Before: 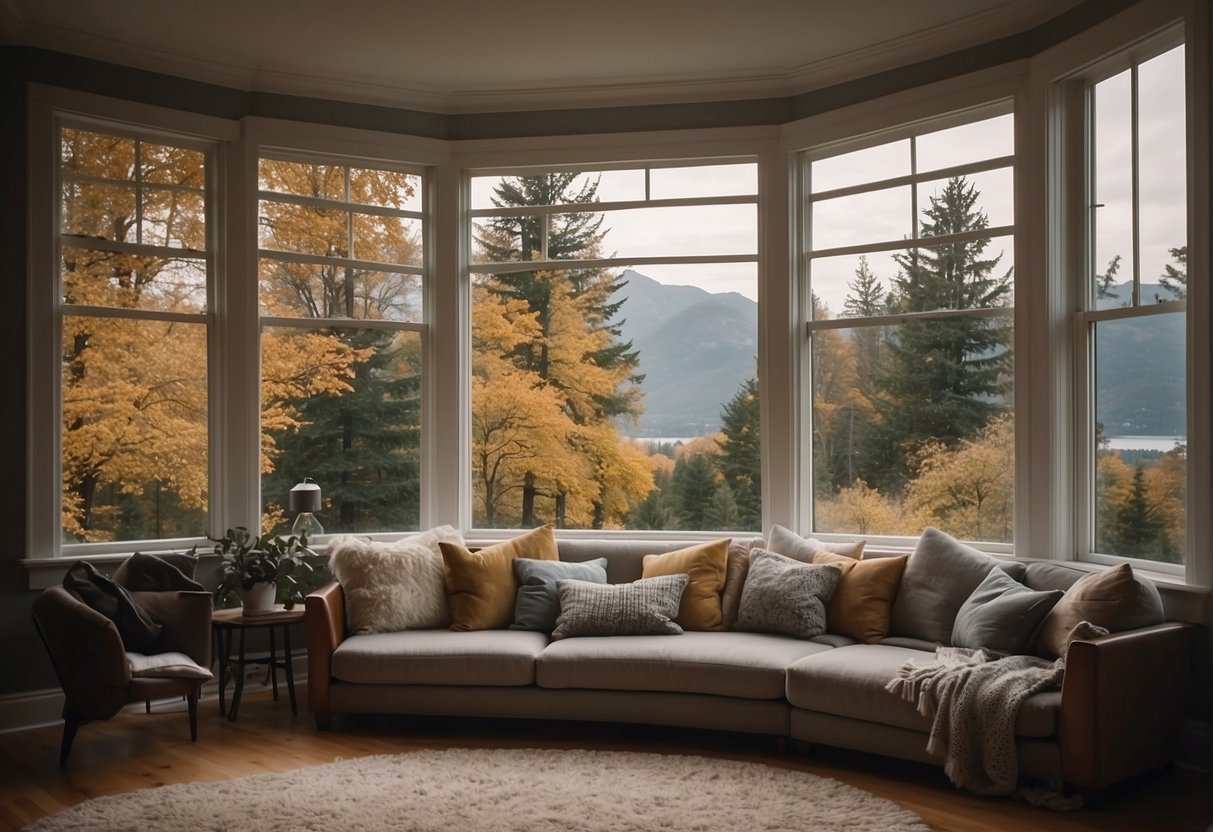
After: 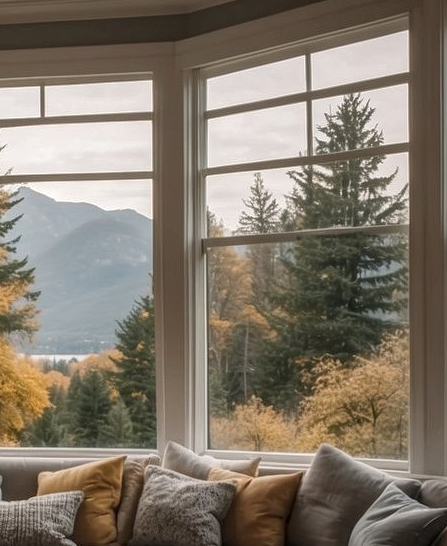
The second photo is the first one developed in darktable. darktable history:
local contrast: highlights 74%, shadows 55%, detail 176%, midtone range 0.207
crop and rotate: left 49.936%, top 10.094%, right 13.136%, bottom 24.256%
